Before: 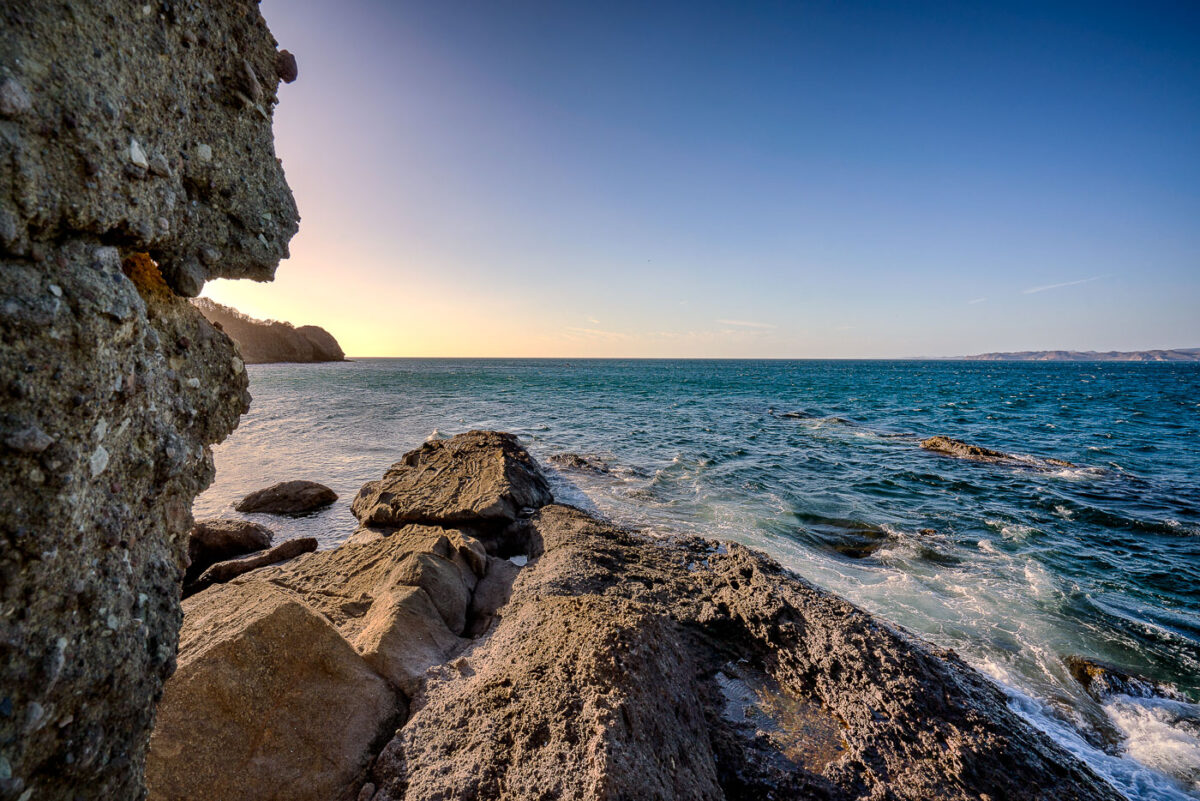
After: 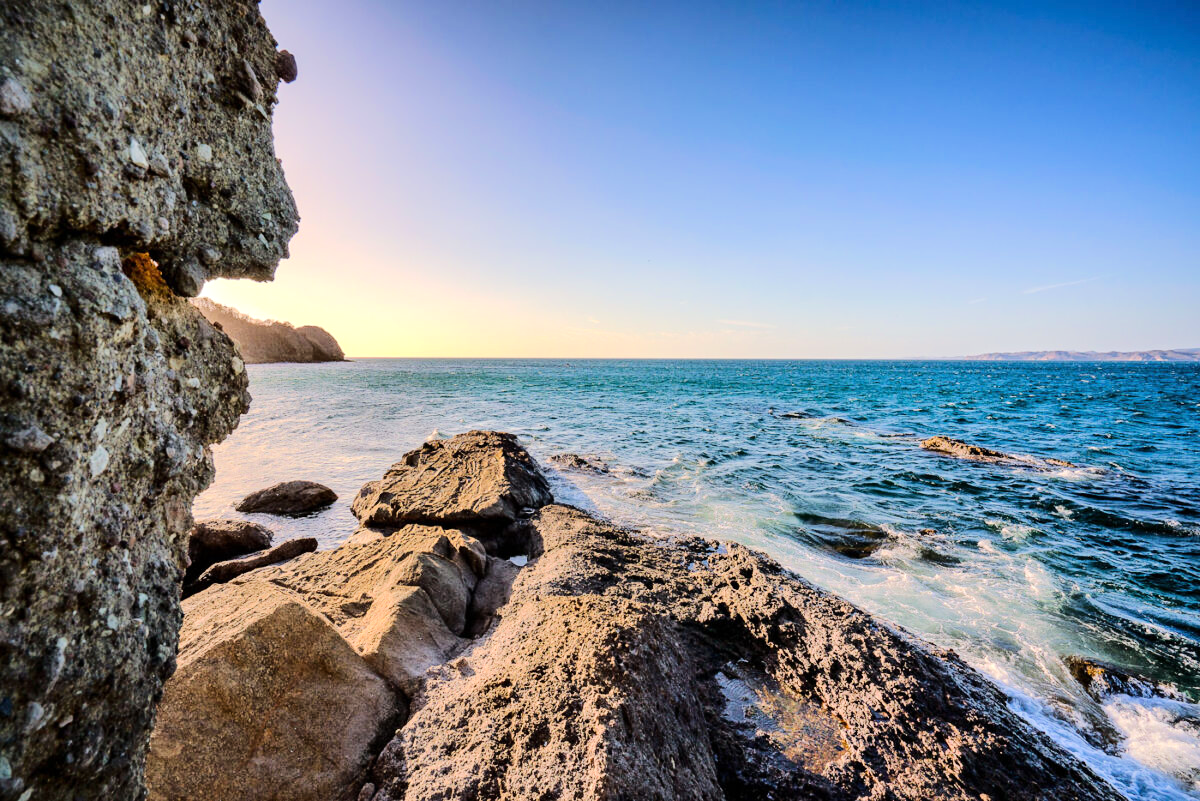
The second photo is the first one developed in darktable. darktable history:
tone equalizer: -7 EV 0.152 EV, -6 EV 0.618 EV, -5 EV 1.19 EV, -4 EV 1.34 EV, -3 EV 1.13 EV, -2 EV 0.6 EV, -1 EV 0.165 EV, edges refinement/feathering 500, mask exposure compensation -1.57 EV, preserve details no
exposure: compensate highlight preservation false
